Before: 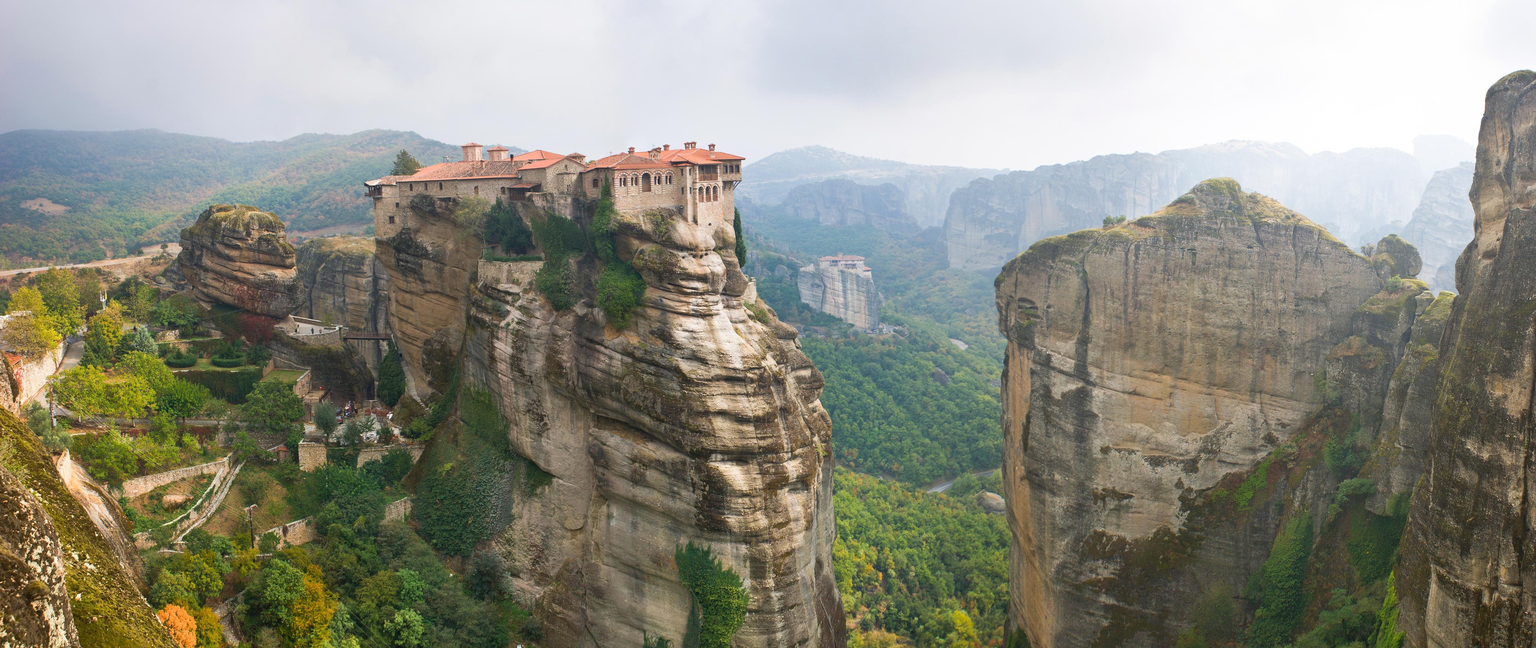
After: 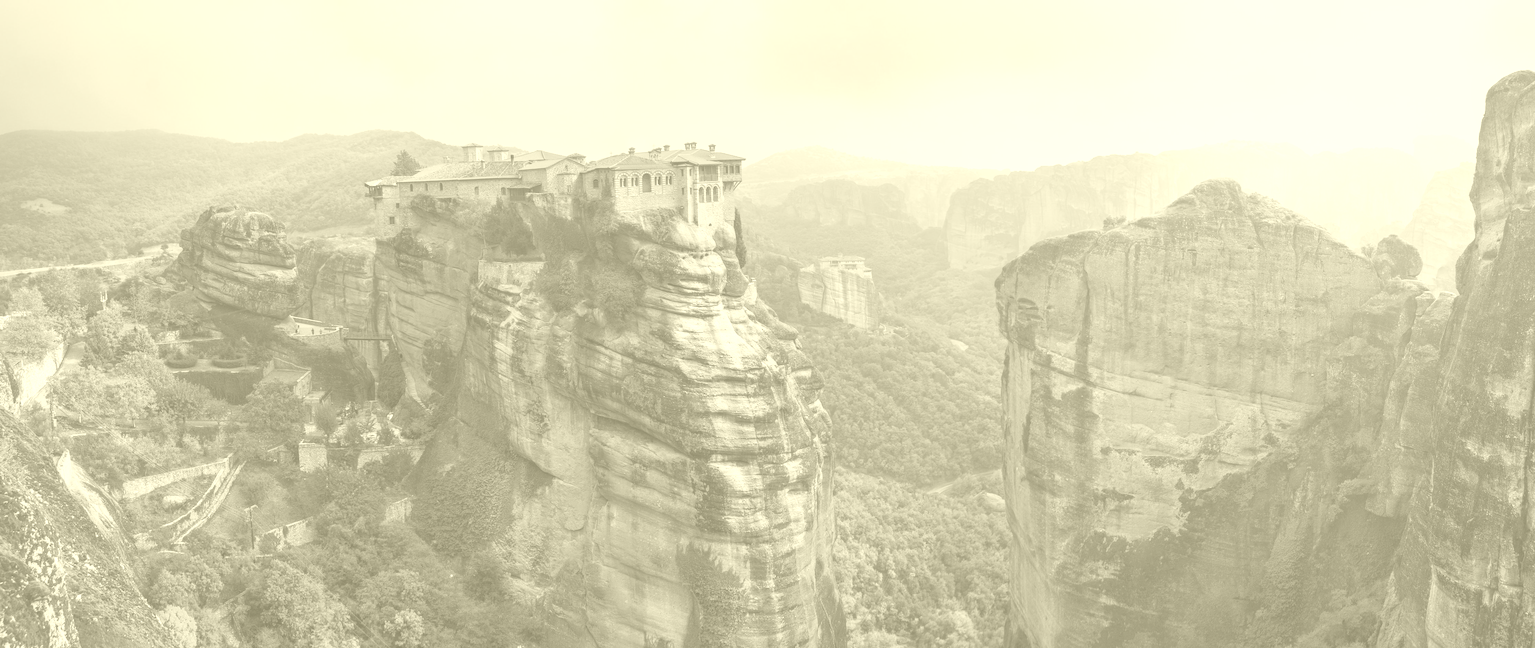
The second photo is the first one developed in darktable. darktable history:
local contrast: on, module defaults
colorize: hue 43.2°, saturation 40%, version 1
